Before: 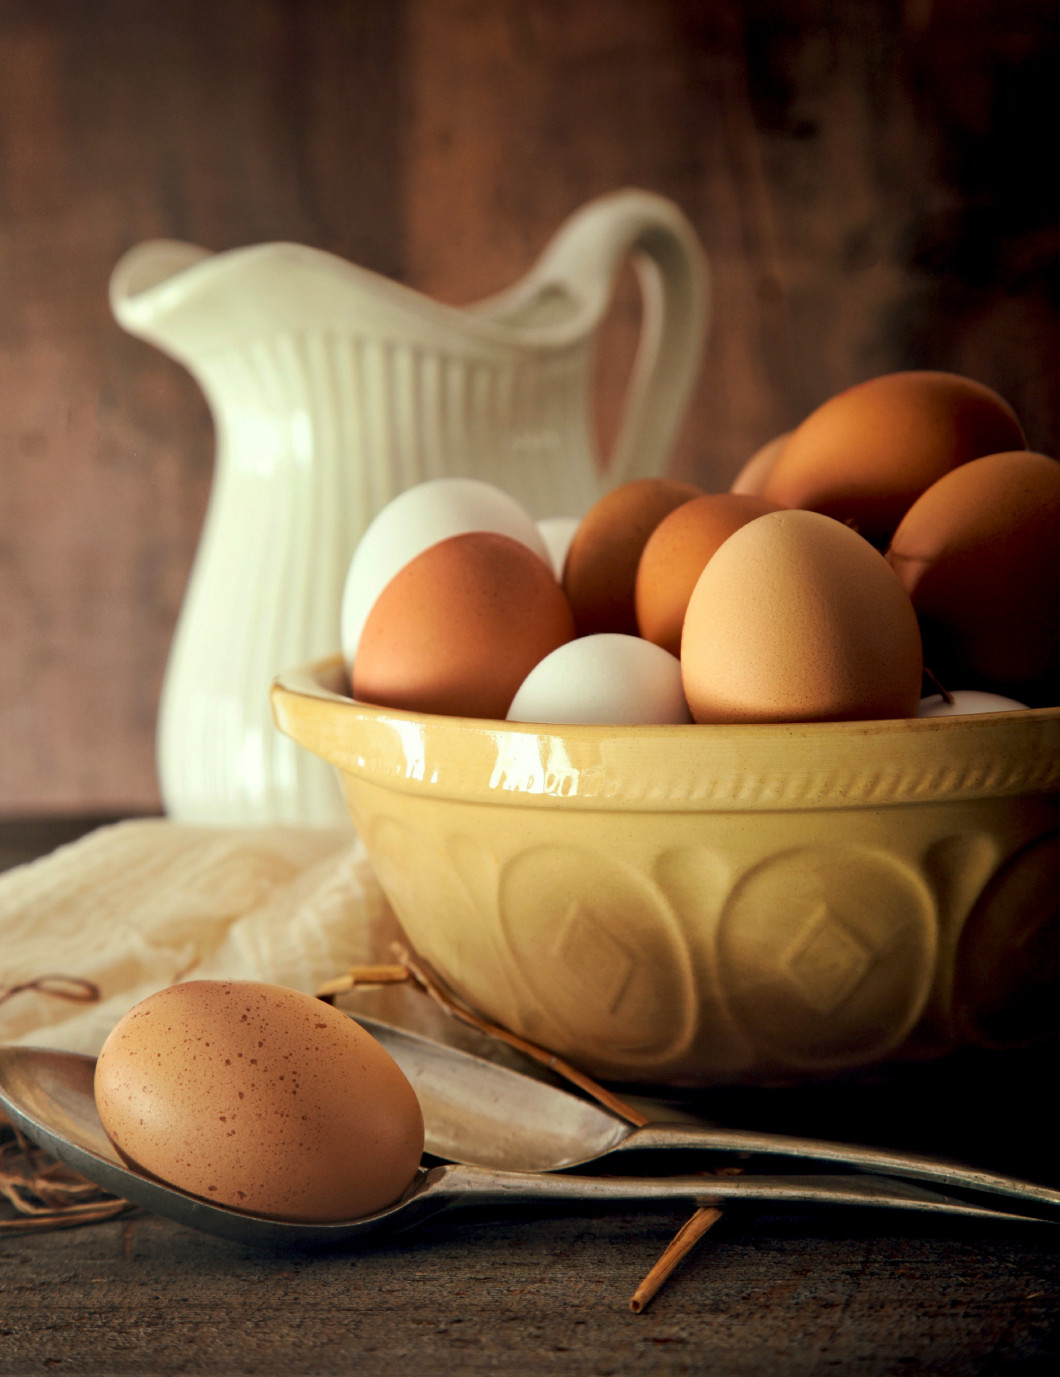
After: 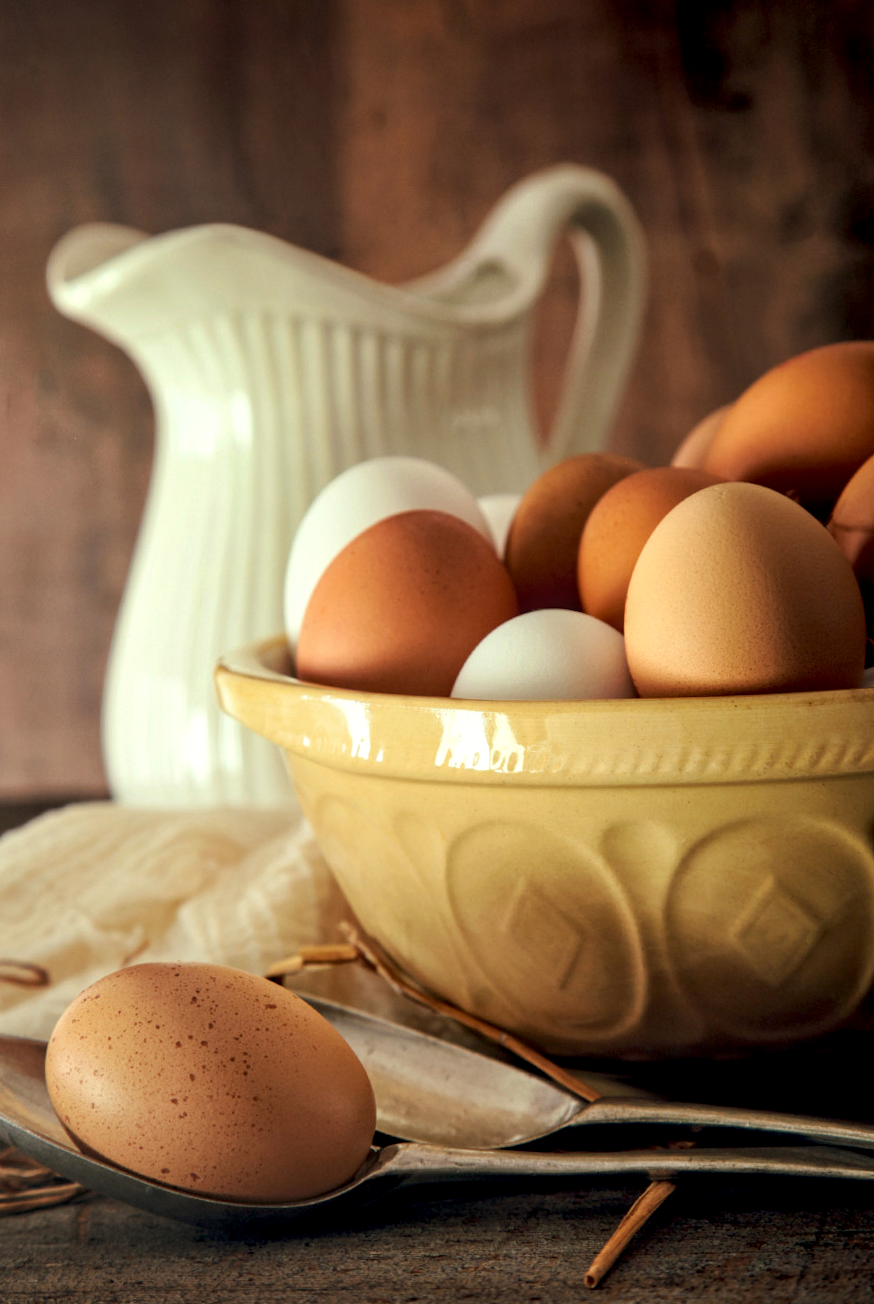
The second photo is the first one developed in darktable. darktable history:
local contrast: on, module defaults
crop and rotate: angle 1°, left 4.281%, top 0.642%, right 11.383%, bottom 2.486%
